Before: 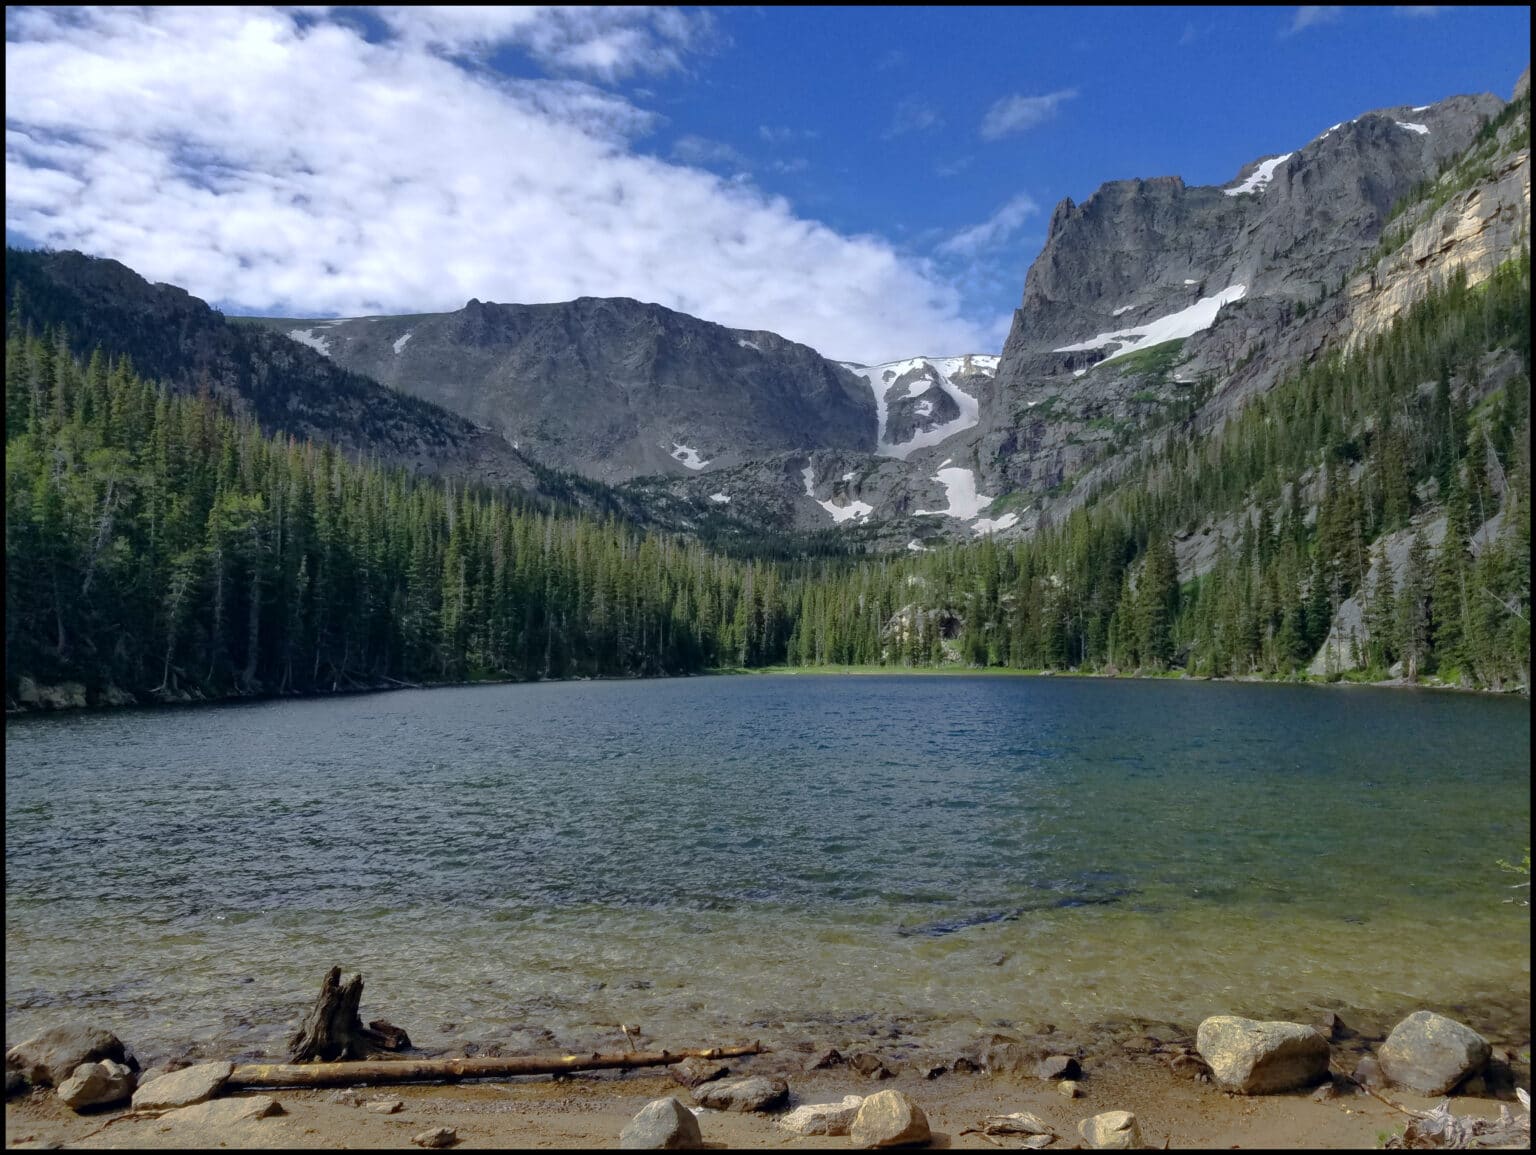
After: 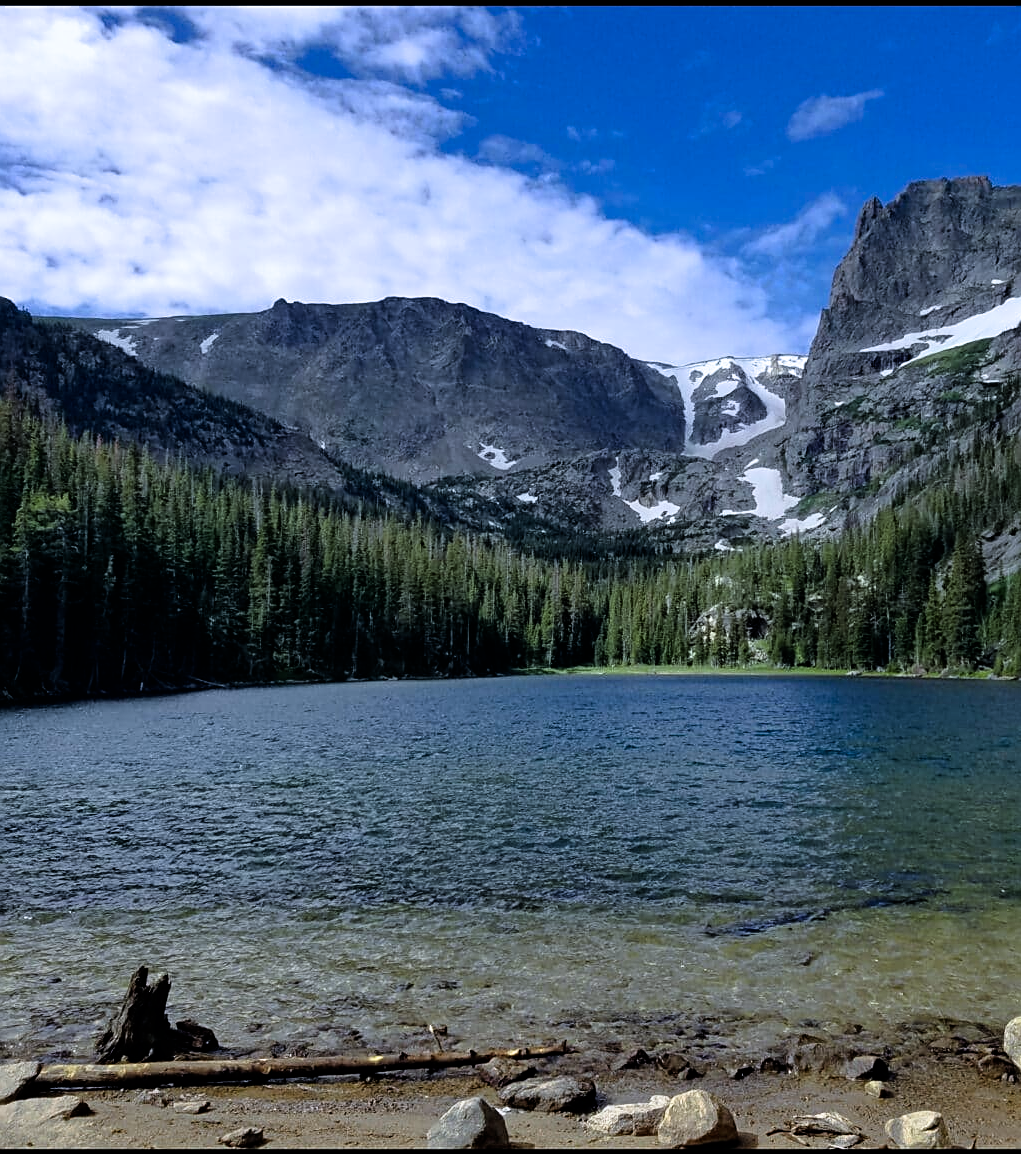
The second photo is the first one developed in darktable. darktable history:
filmic rgb: black relative exposure -6.46 EV, white relative exposure 2.43 EV, target white luminance 99.991%, hardness 5.26, latitude 1.02%, contrast 1.423, highlights saturation mix 1.92%
crop and rotate: left 12.627%, right 20.843%
sharpen: on, module defaults
color calibration: output R [0.994, 0.059, -0.119, 0], output G [-0.036, 1.09, -0.119, 0], output B [0.078, -0.108, 0.961, 0], illuminant as shot in camera, x 0.366, y 0.378, temperature 4423.79 K
